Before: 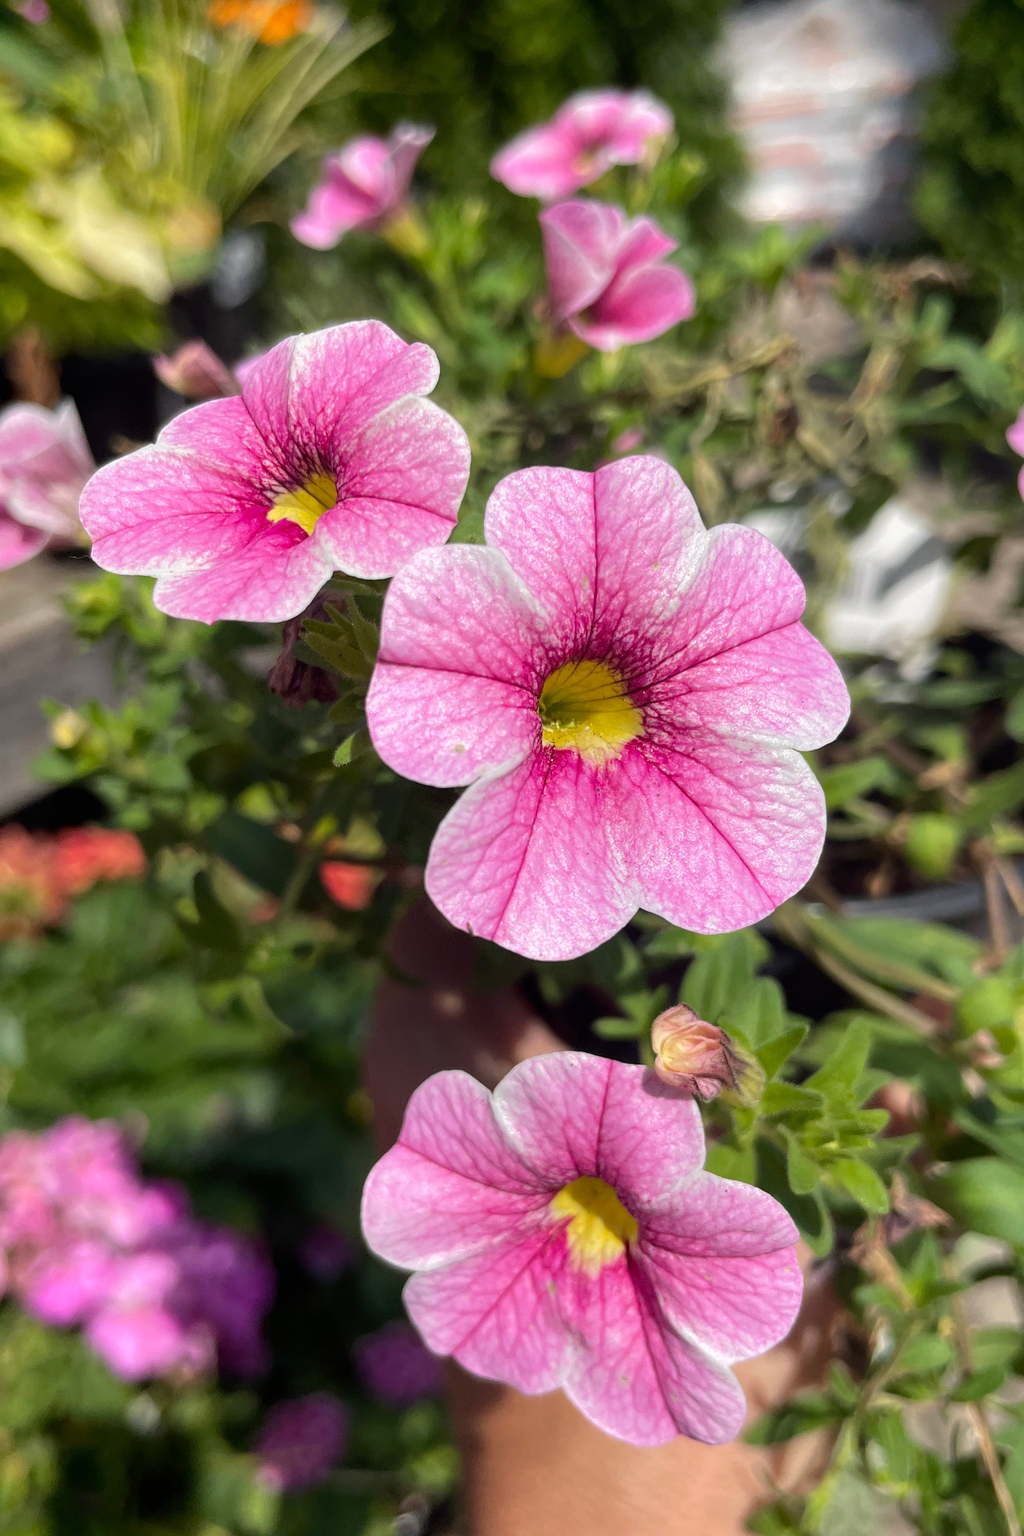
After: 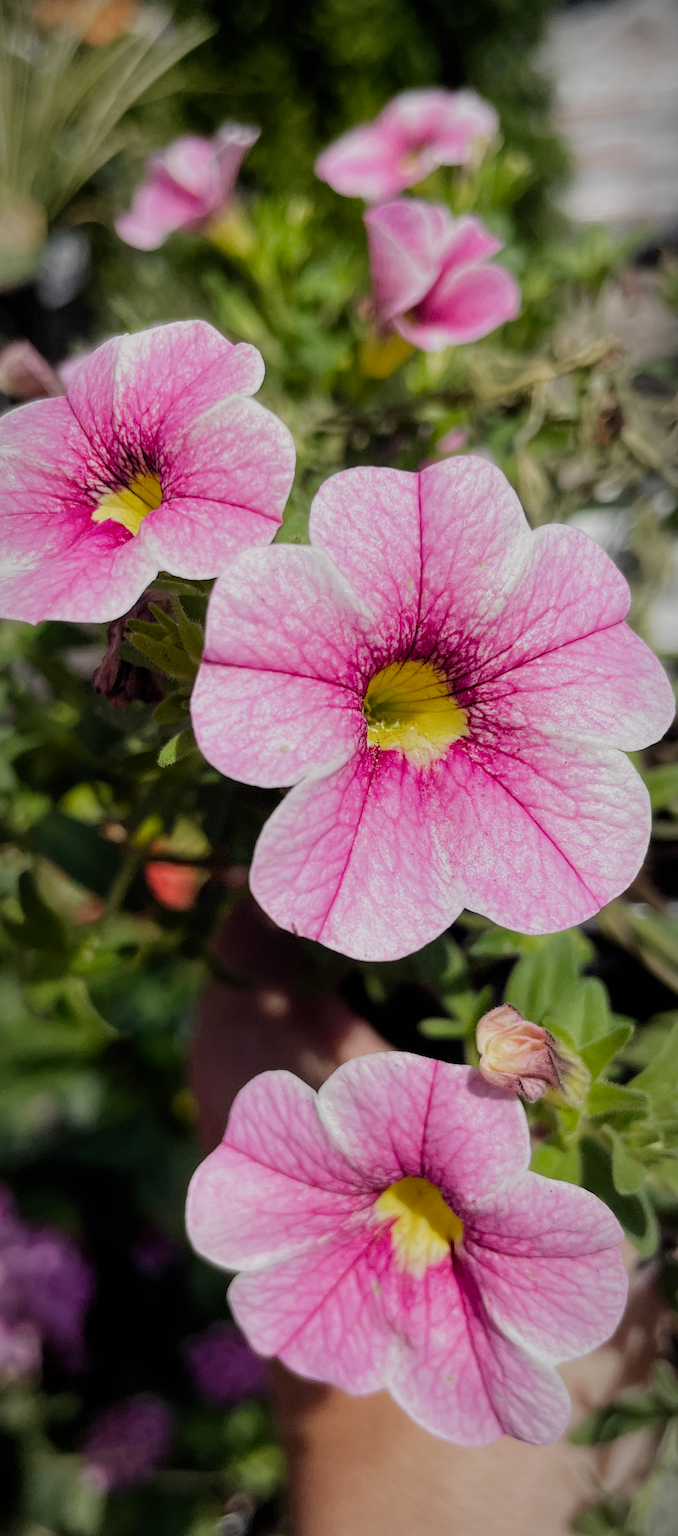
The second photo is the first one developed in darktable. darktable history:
tone curve: curves: ch0 [(0, 0) (0.003, 0.003) (0.011, 0.011) (0.025, 0.025) (0.044, 0.045) (0.069, 0.07) (0.1, 0.101) (0.136, 0.138) (0.177, 0.18) (0.224, 0.228) (0.277, 0.281) (0.335, 0.34) (0.399, 0.405) (0.468, 0.475) (0.543, 0.551) (0.623, 0.633) (0.709, 0.72) (0.801, 0.813) (0.898, 0.907) (1, 1)], color space Lab, independent channels, preserve colors none
crop: left 17.133%, right 16.554%
filmic rgb: black relative exposure -7.65 EV, white relative exposure 4.56 EV, hardness 3.61, add noise in highlights 0.001, preserve chrominance no, color science v3 (2019), use custom middle-gray values true, contrast in highlights soft
vignetting: fall-off start 80.74%, fall-off radius 61.7%, automatic ratio true, width/height ratio 1.412
